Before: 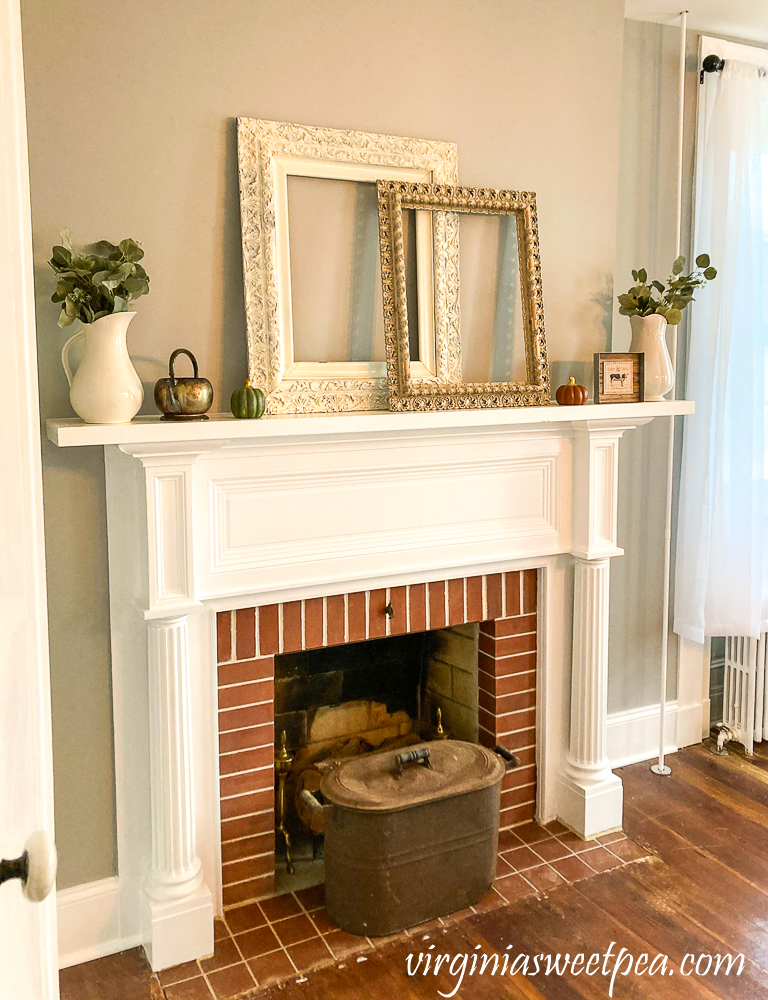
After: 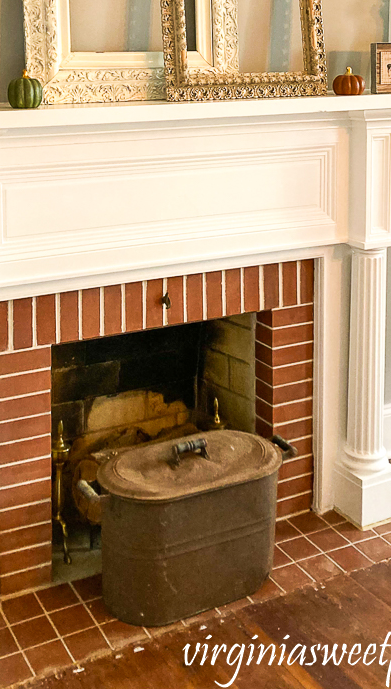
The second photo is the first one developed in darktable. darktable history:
crop and rotate: left 29.161%, top 31.079%, right 19.806%
